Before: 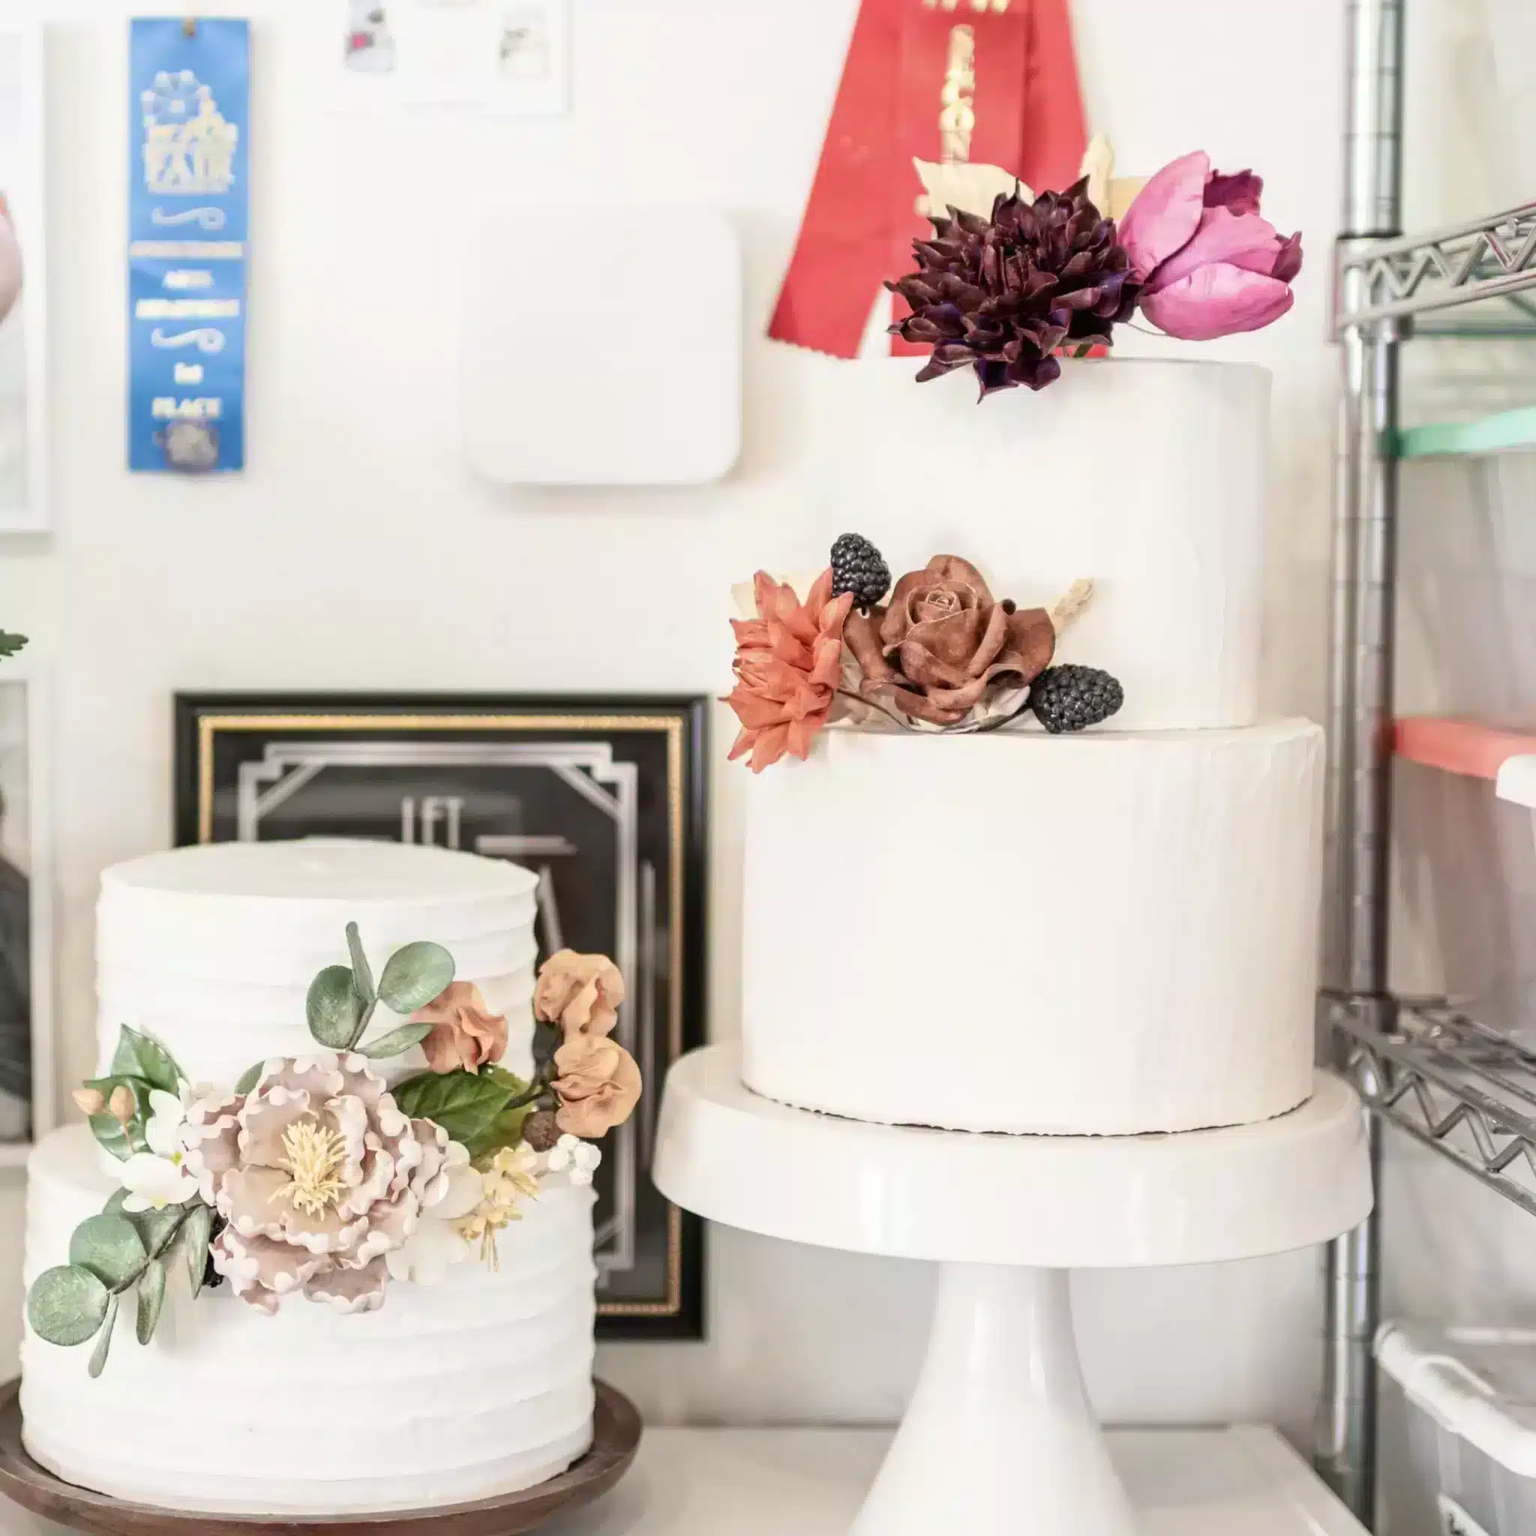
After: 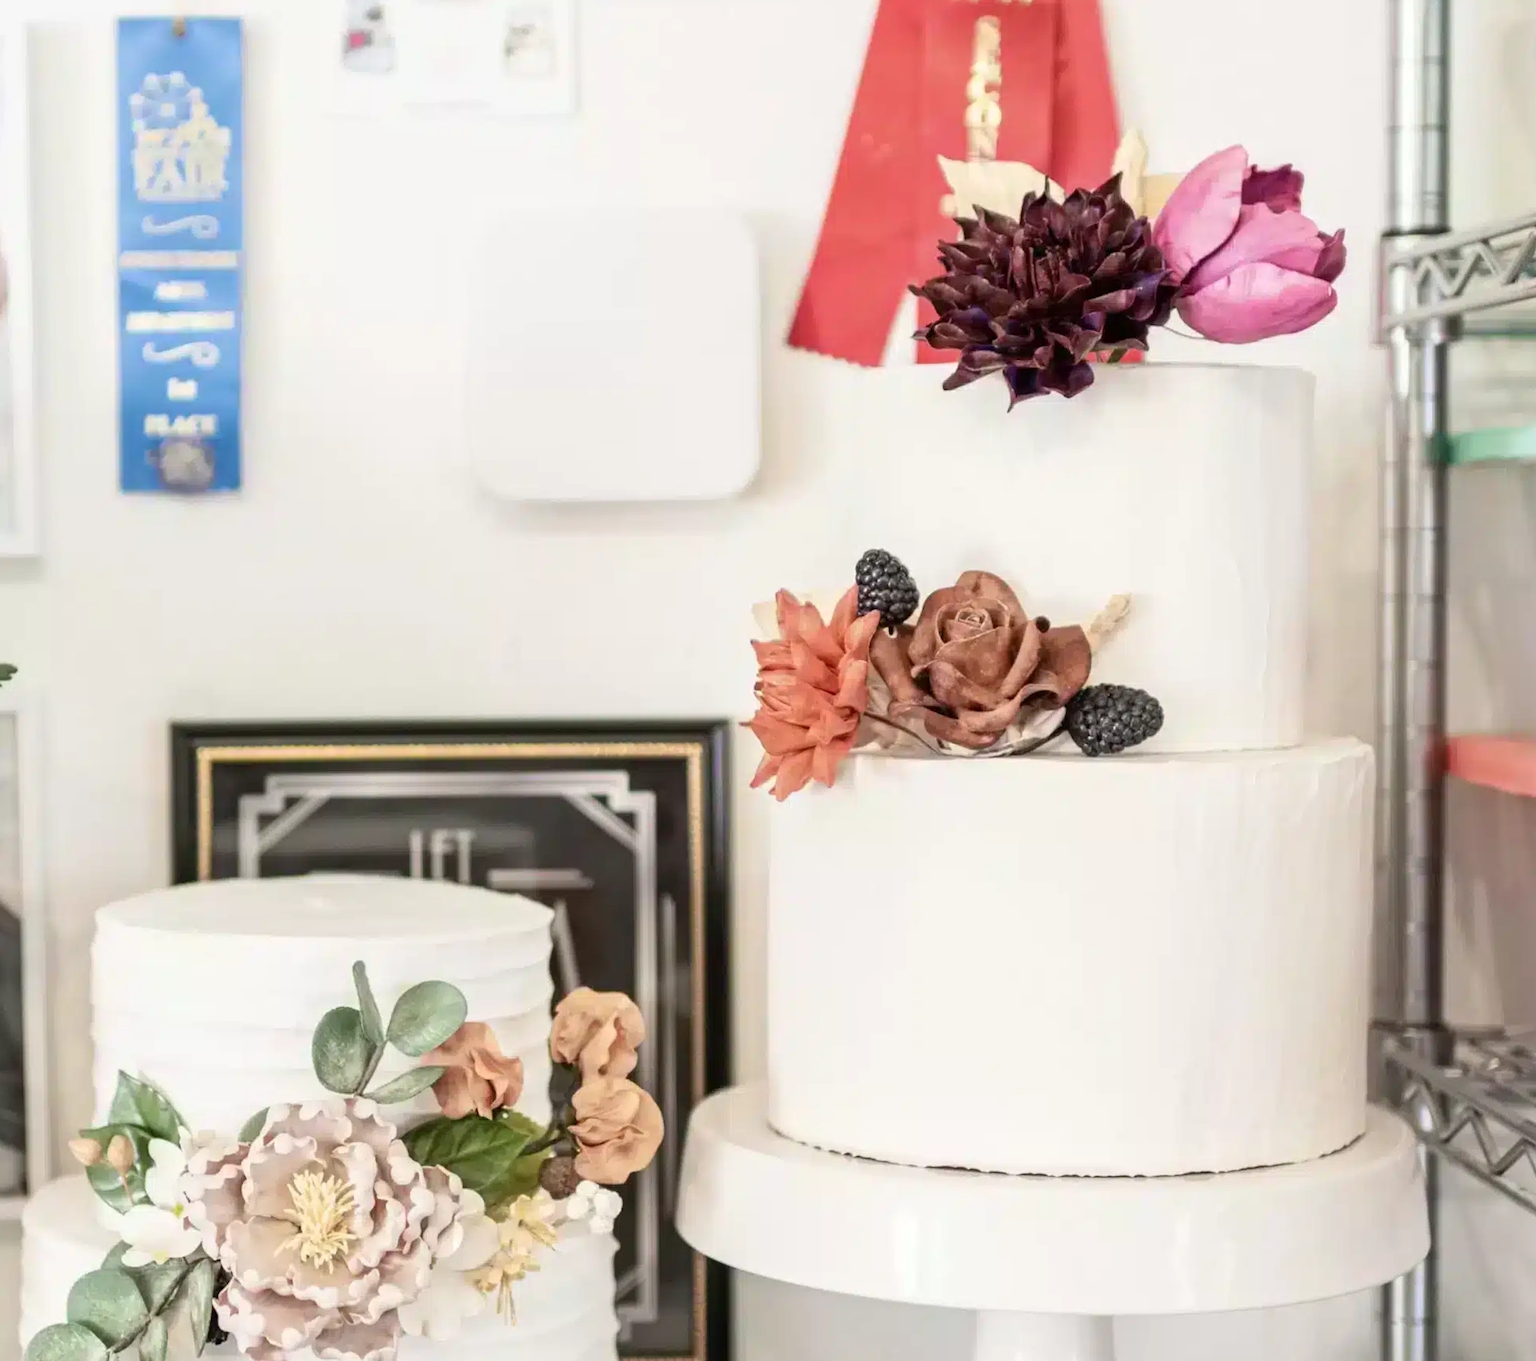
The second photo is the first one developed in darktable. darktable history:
crop and rotate: angle 0.589°, left 0.227%, right 3.157%, bottom 14.362%
exposure: compensate highlight preservation false
